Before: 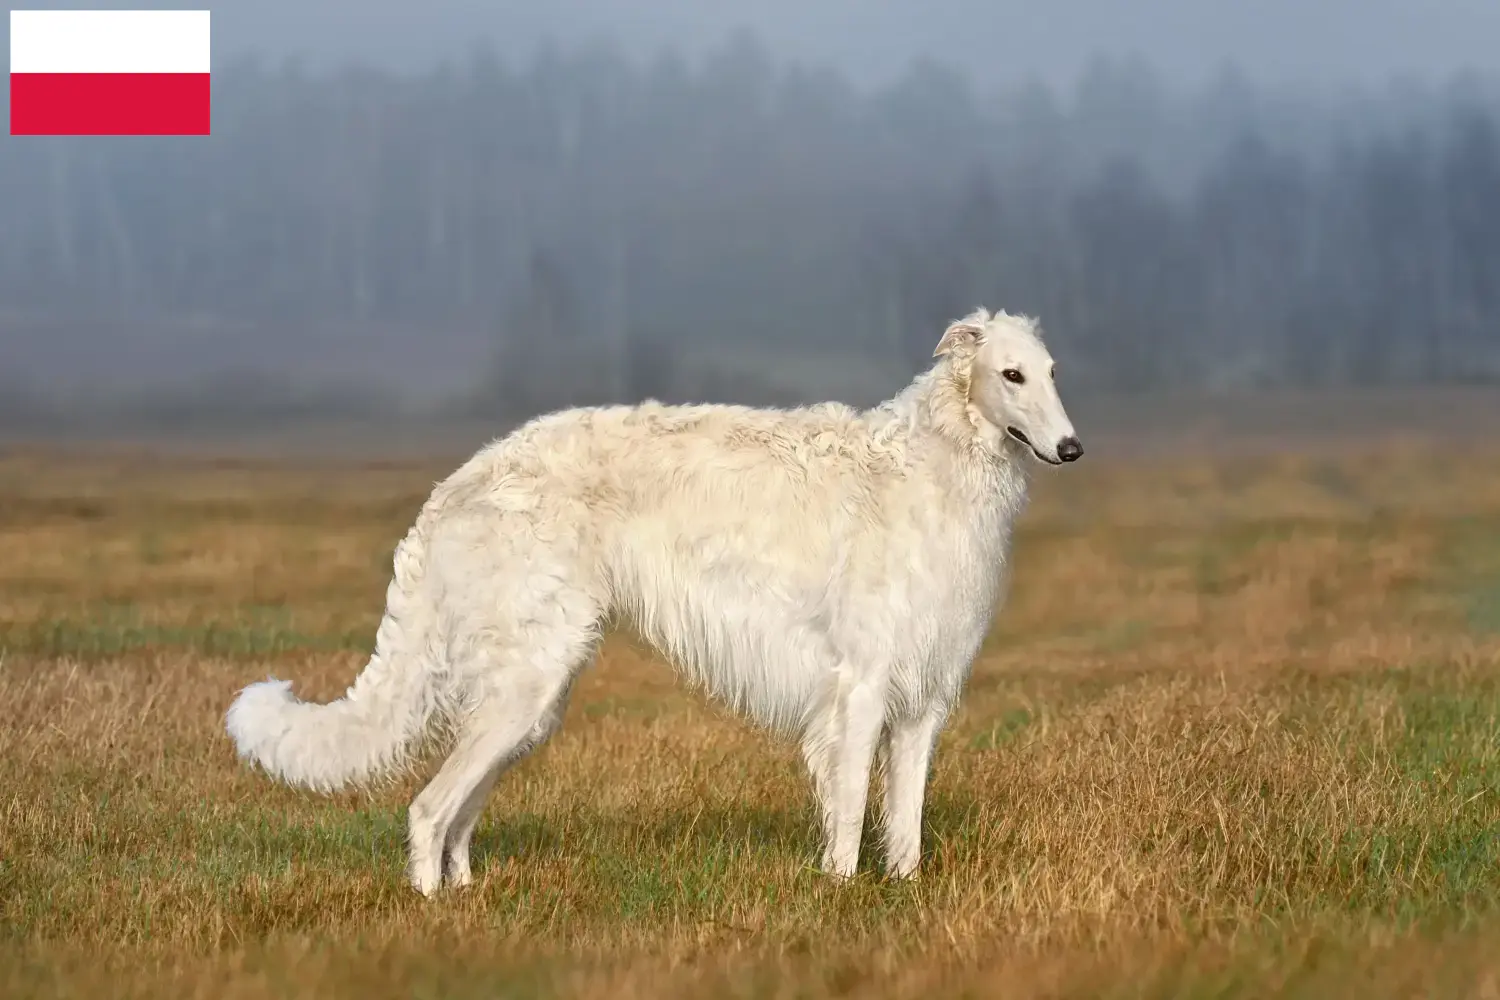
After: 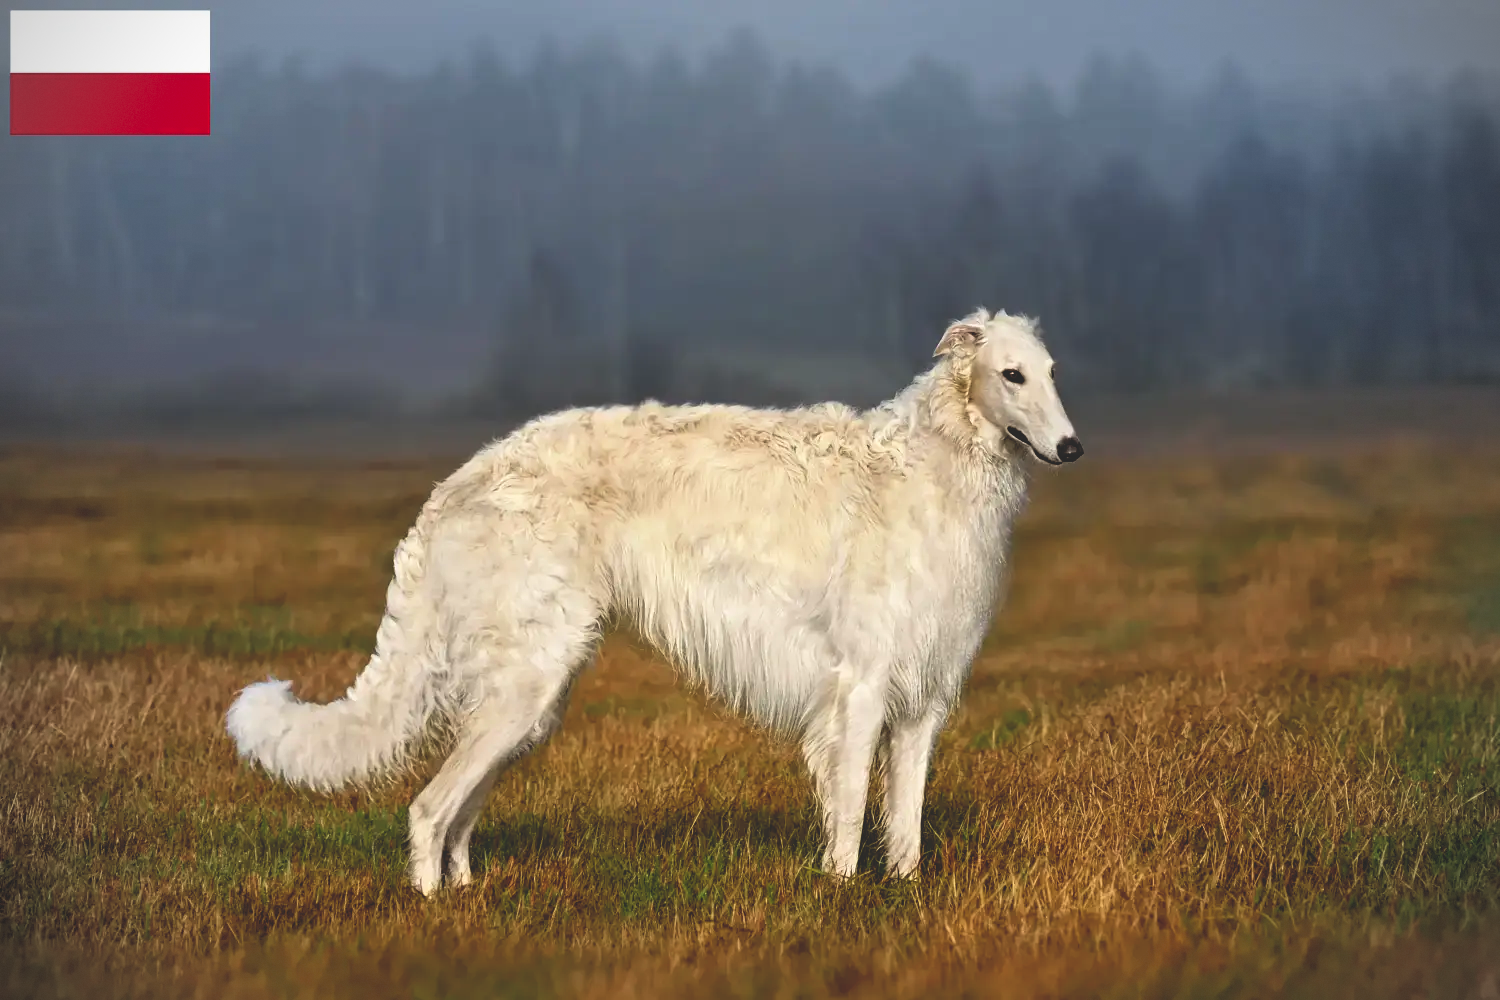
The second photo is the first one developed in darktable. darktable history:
vignetting: fall-off radius 61.17%, saturation -0.66, dithering 8-bit output
base curve: curves: ch0 [(0, 0.02) (0.083, 0.036) (1, 1)], preserve colors none
